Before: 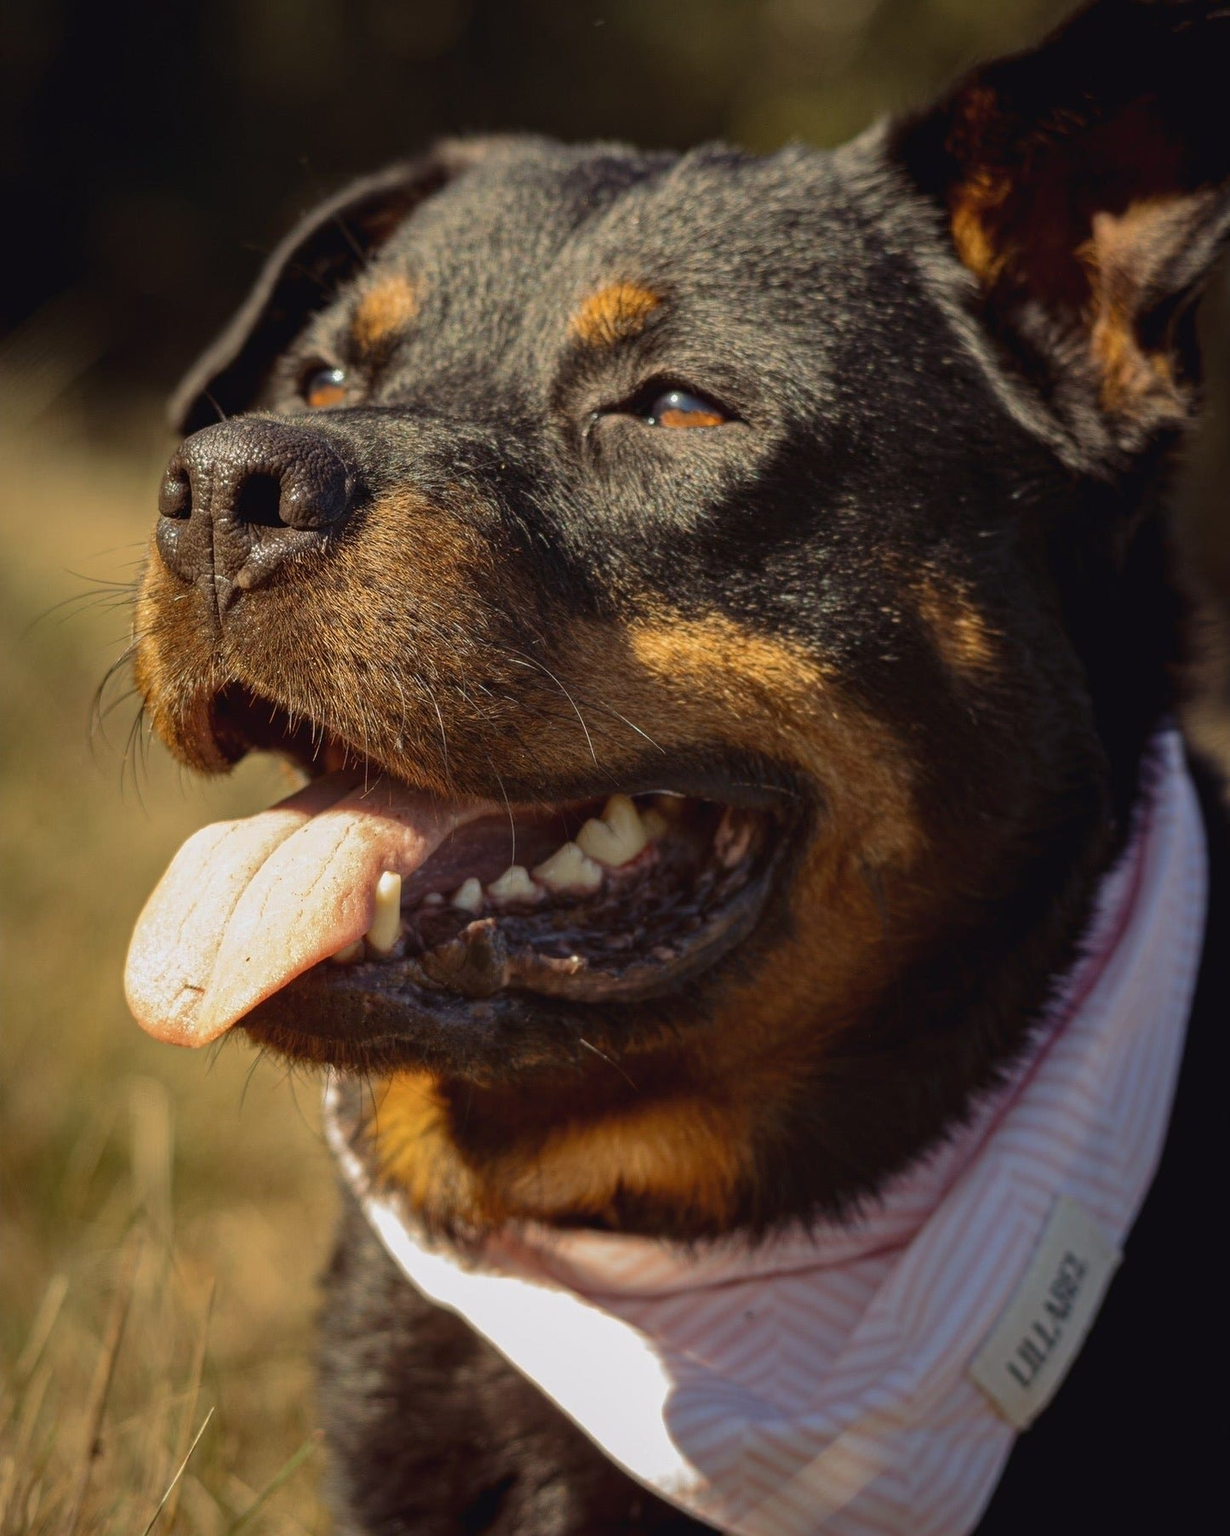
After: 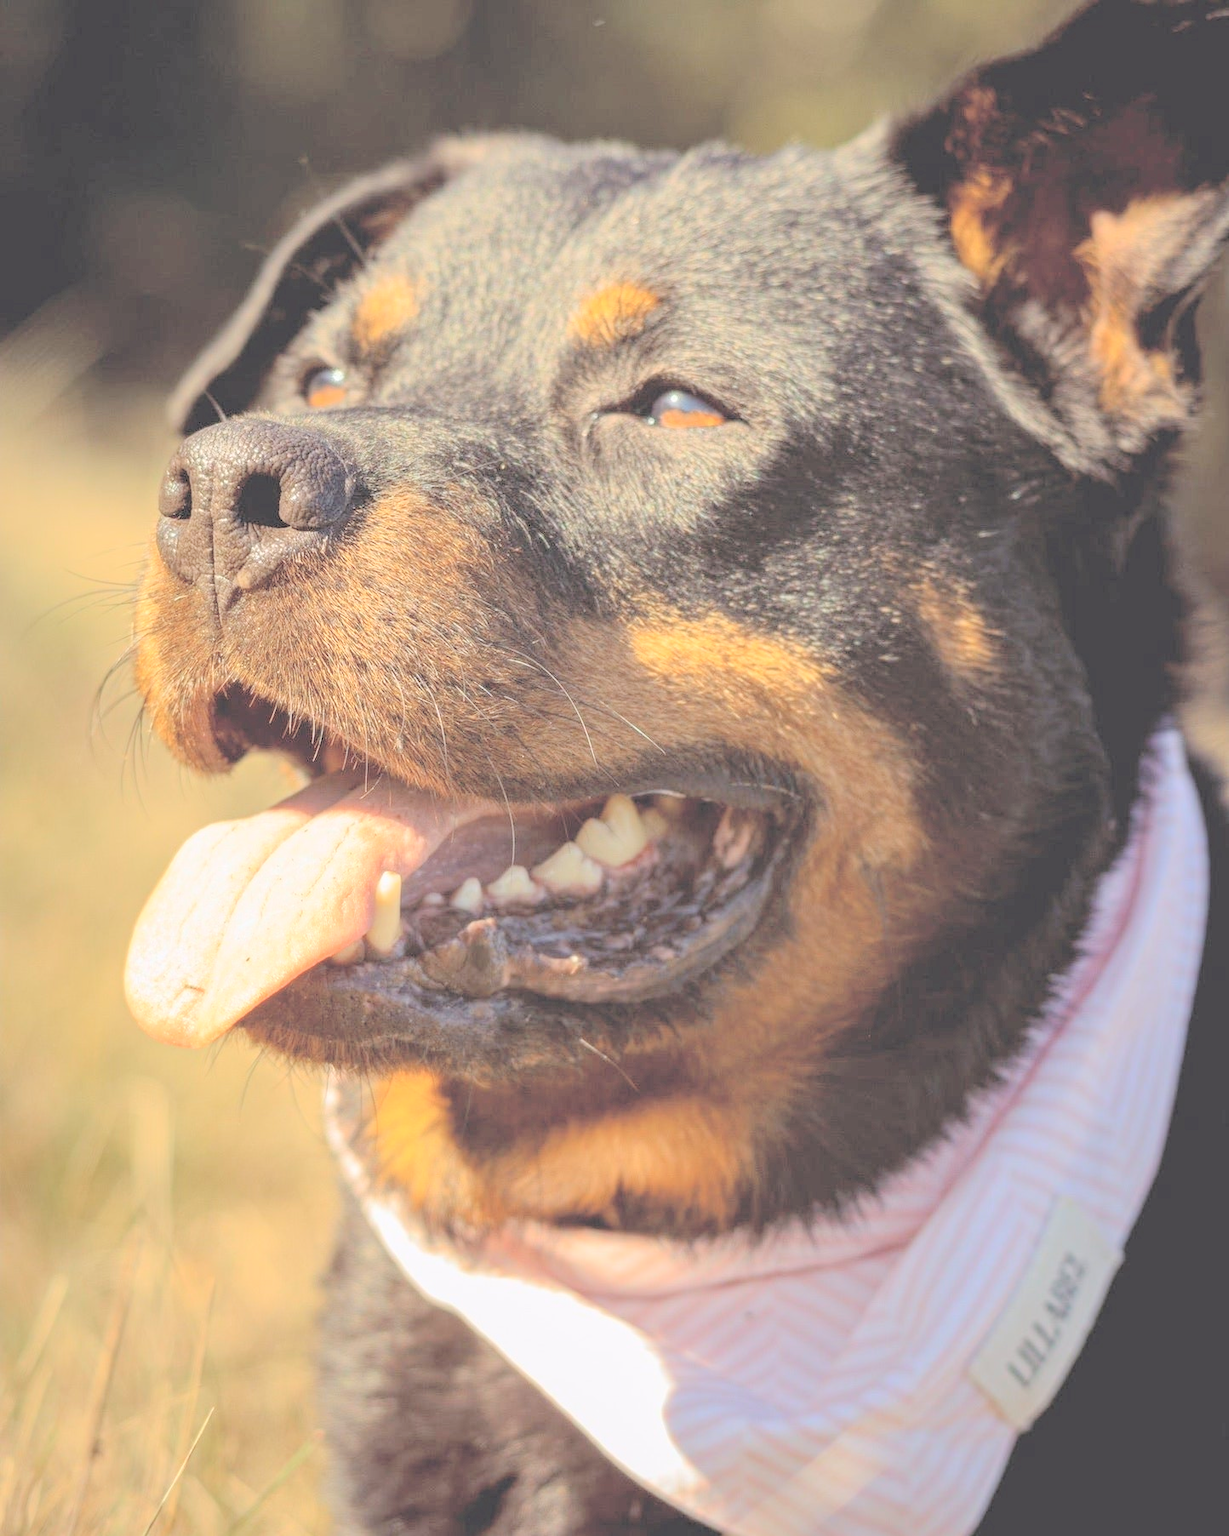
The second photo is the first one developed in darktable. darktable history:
exposure: black level correction 0.001, exposure 0.14 EV, compensate highlight preservation false
contrast brightness saturation: brightness 1
